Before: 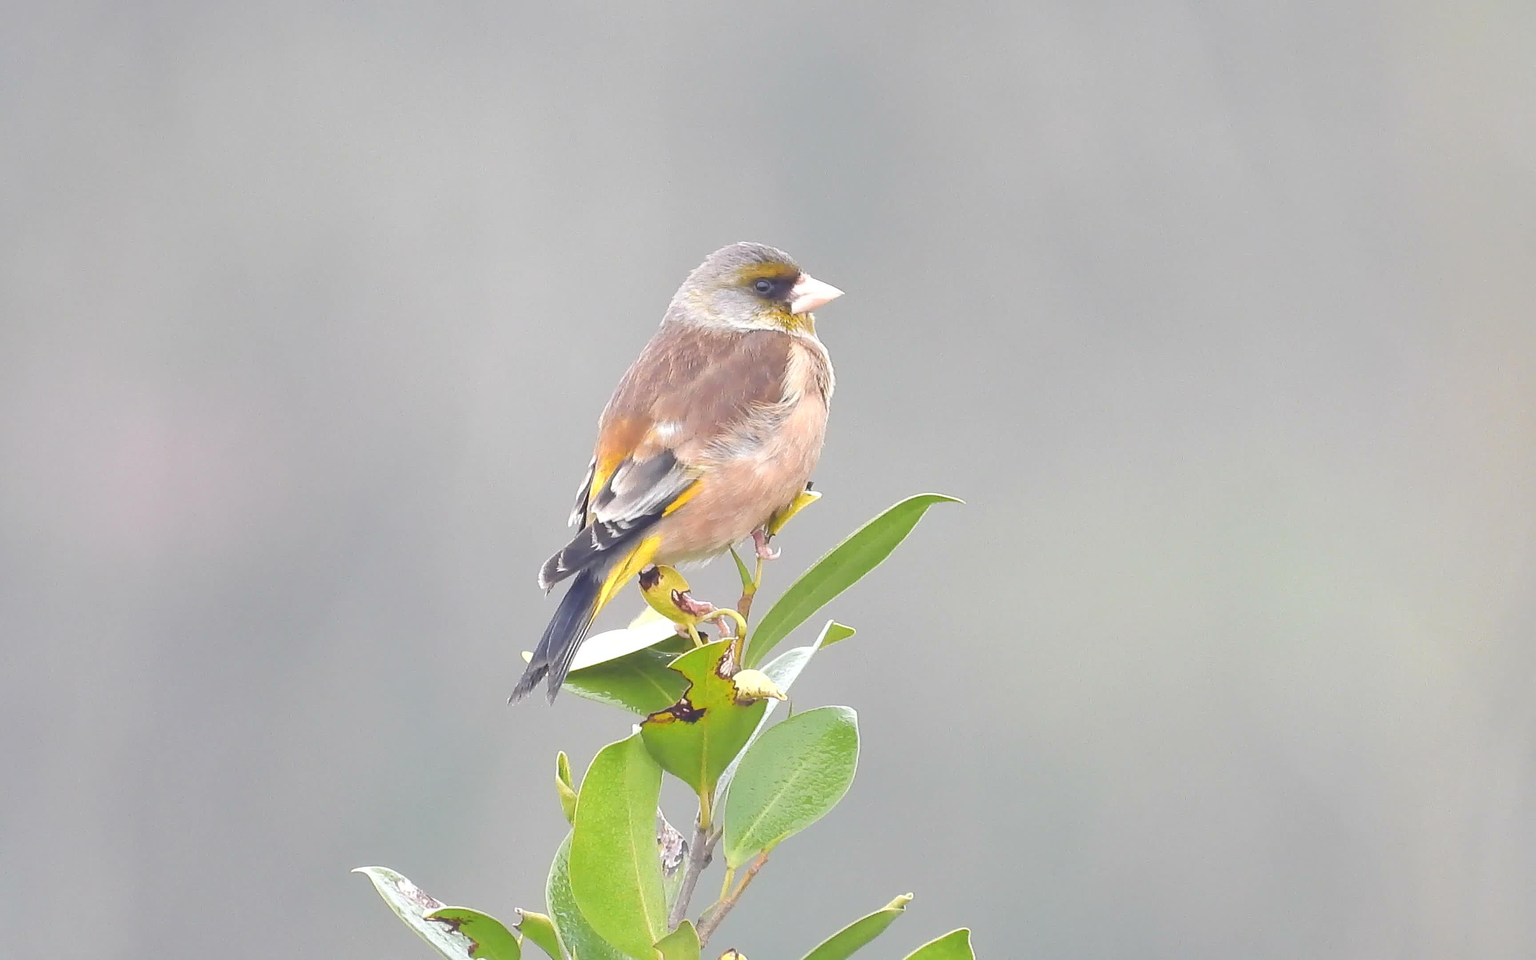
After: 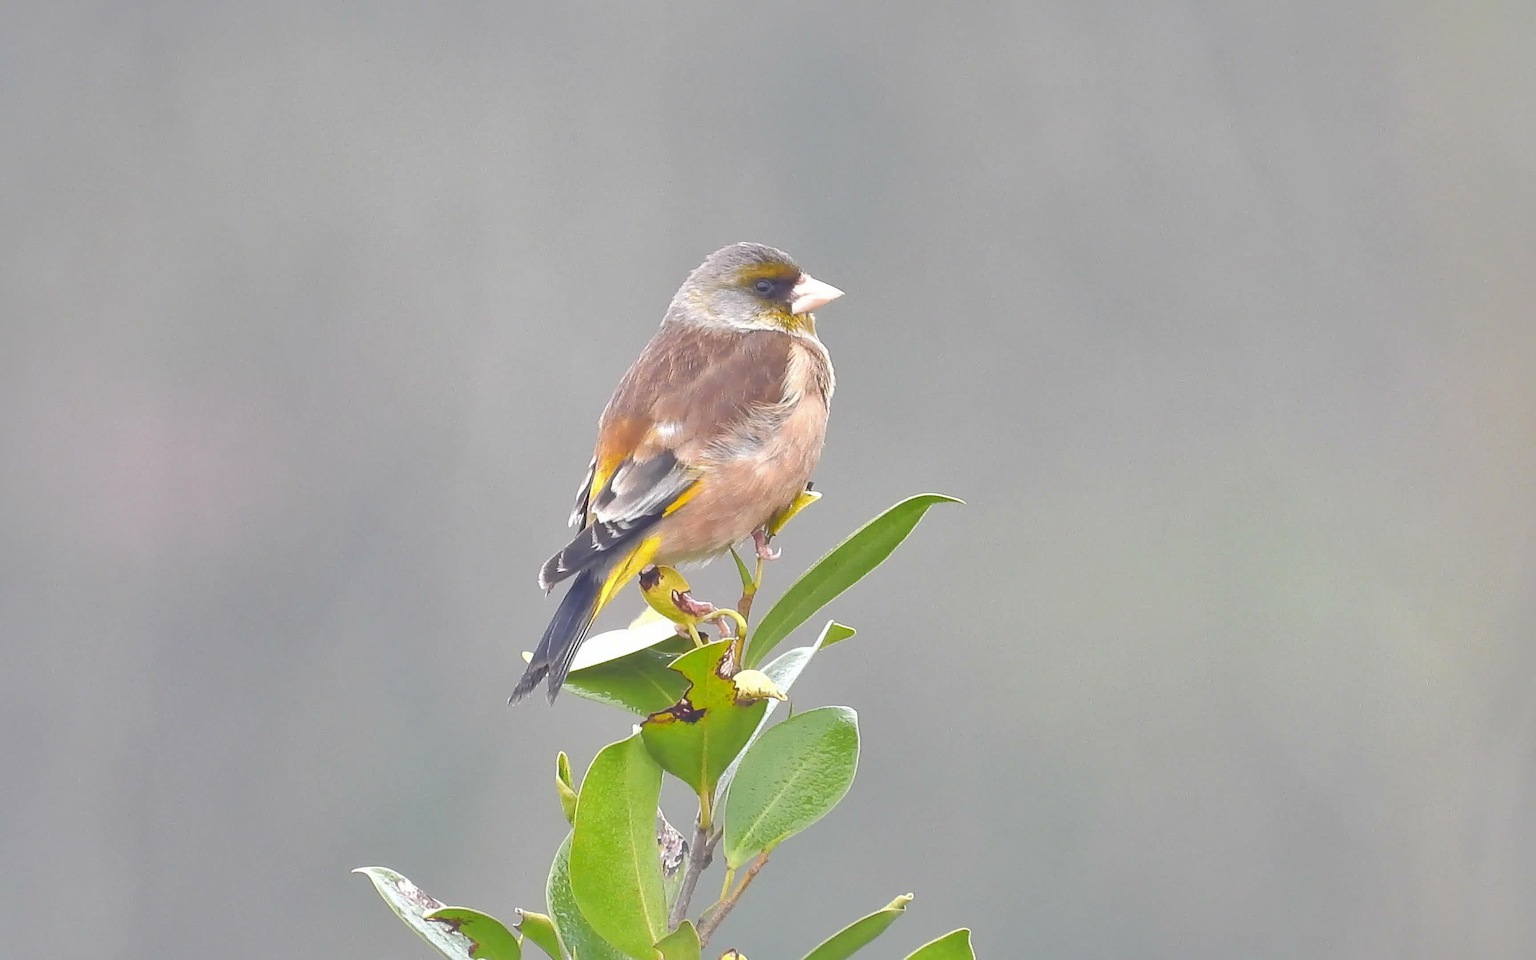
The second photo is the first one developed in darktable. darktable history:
shadows and highlights: on, module defaults
exposure: exposure -0.011 EV, compensate exposure bias true, compensate highlight preservation false
